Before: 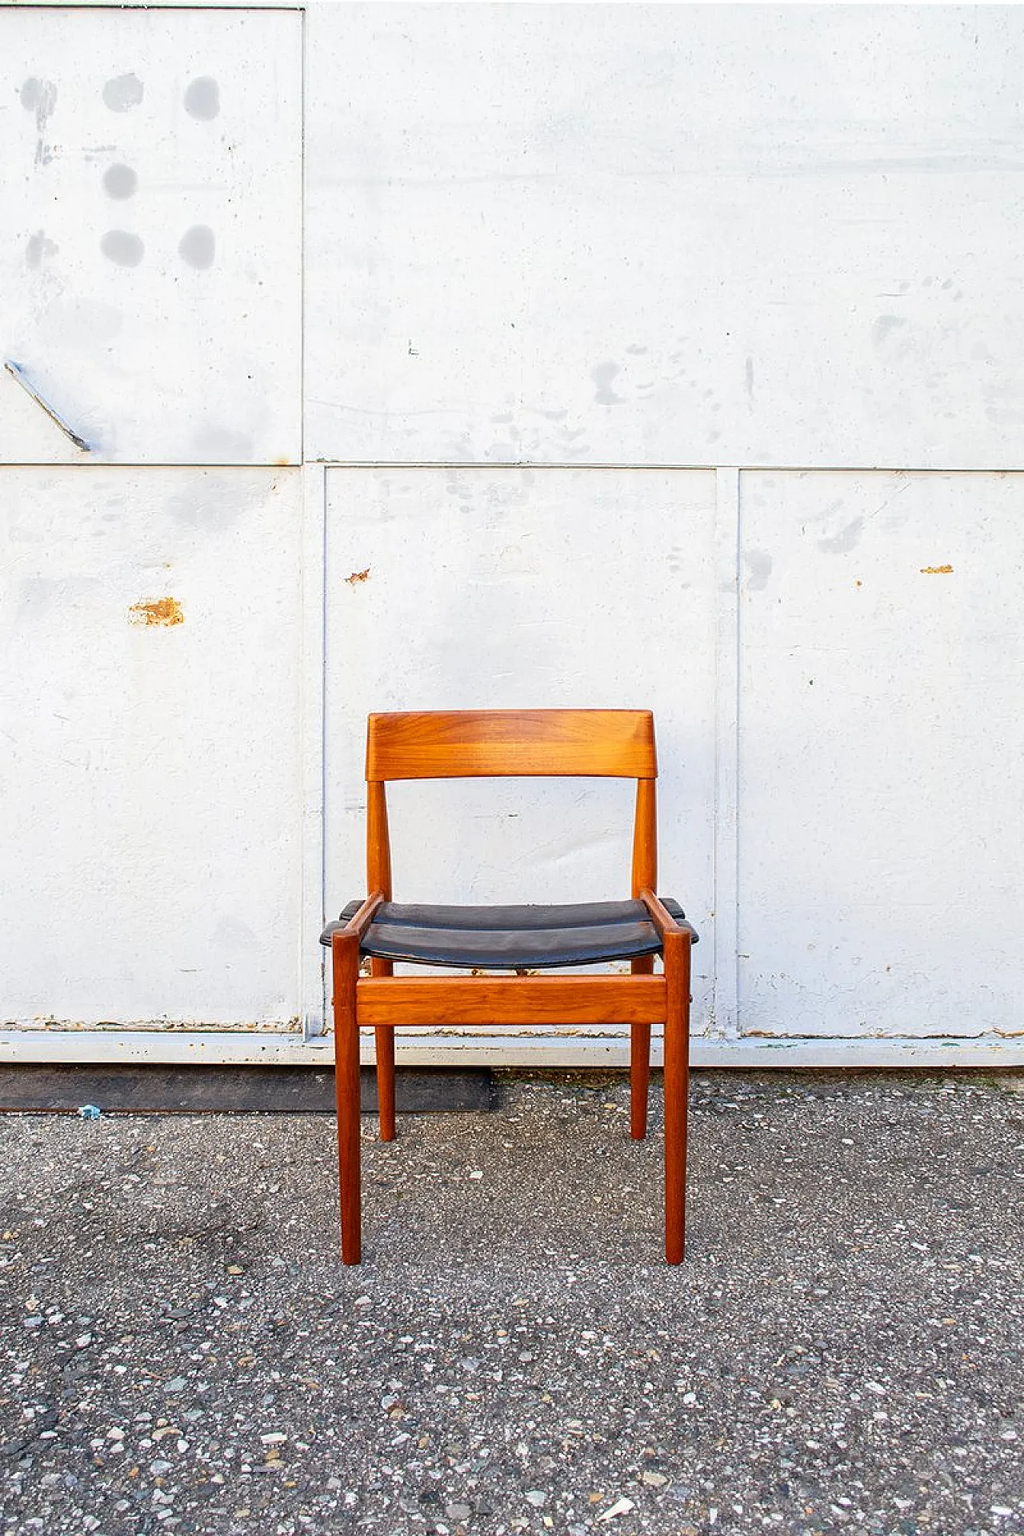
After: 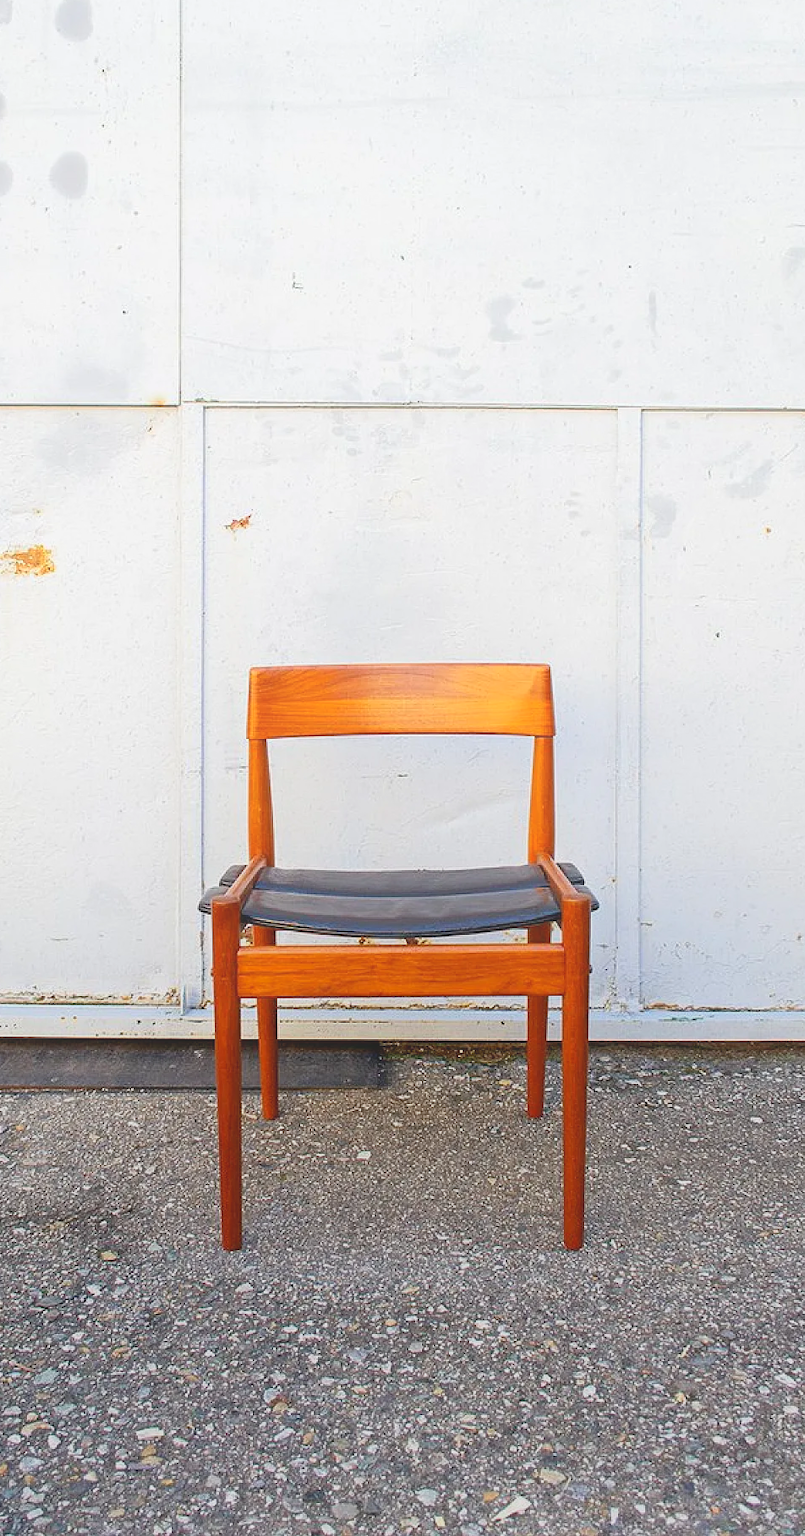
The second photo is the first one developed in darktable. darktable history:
local contrast: detail 69%
crop and rotate: left 12.96%, top 5.359%, right 12.565%
